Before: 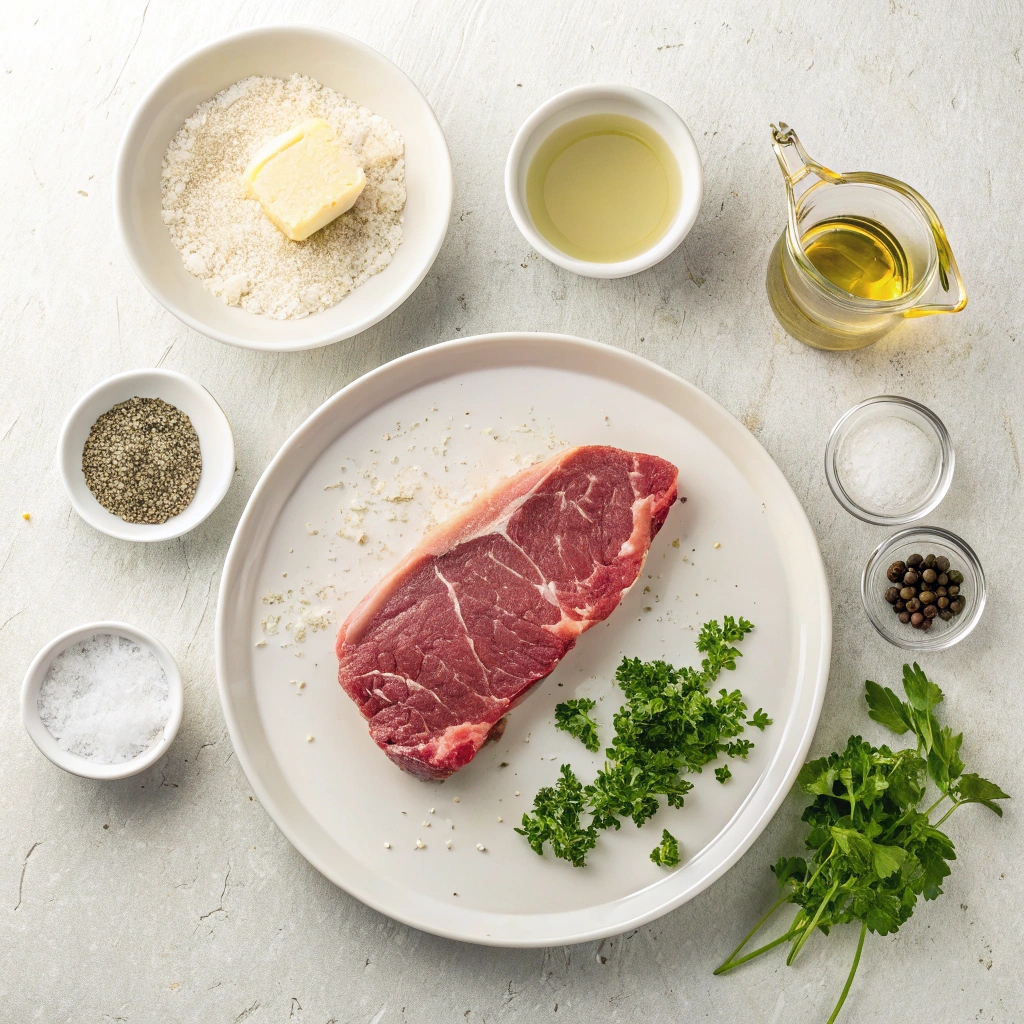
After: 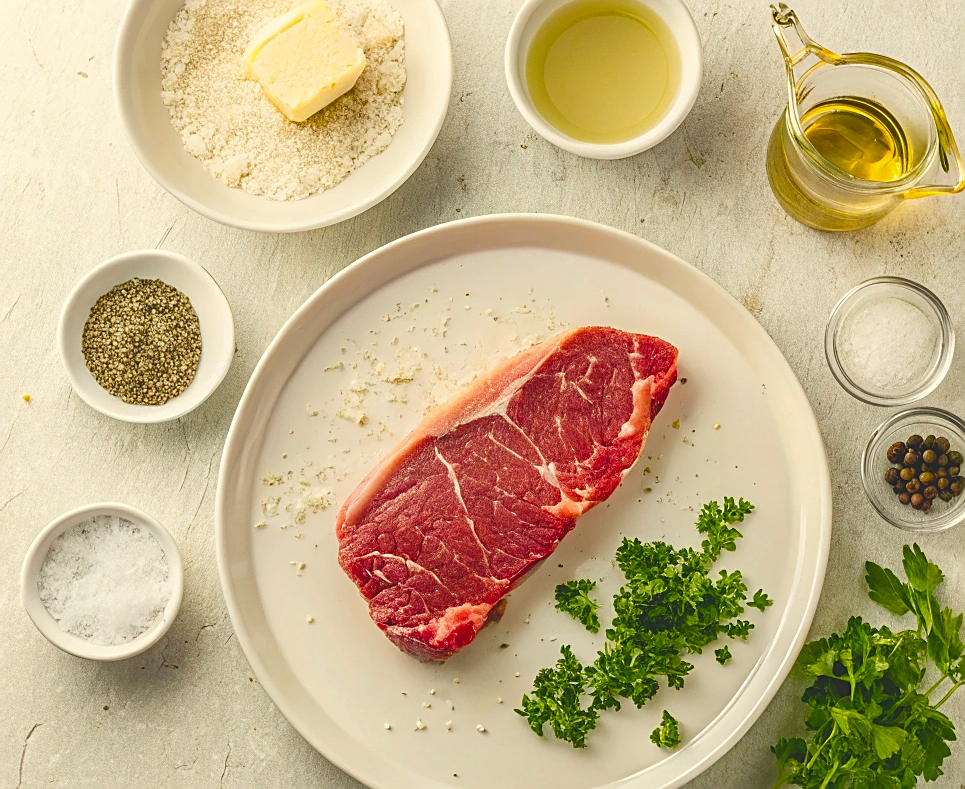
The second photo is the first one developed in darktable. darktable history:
crop and rotate: angle 0.03°, top 11.643%, right 5.651%, bottom 11.189%
exposure: black level correction -0.025, exposure -0.117 EV, compensate highlight preservation false
color balance rgb: perceptual saturation grading › global saturation 20%, perceptual saturation grading › highlights -25%, perceptual saturation grading › shadows 50.52%, global vibrance 40.24%
local contrast: highlights 100%, shadows 100%, detail 120%, midtone range 0.2
sharpen: on, module defaults
white balance: red 1.029, blue 0.92
